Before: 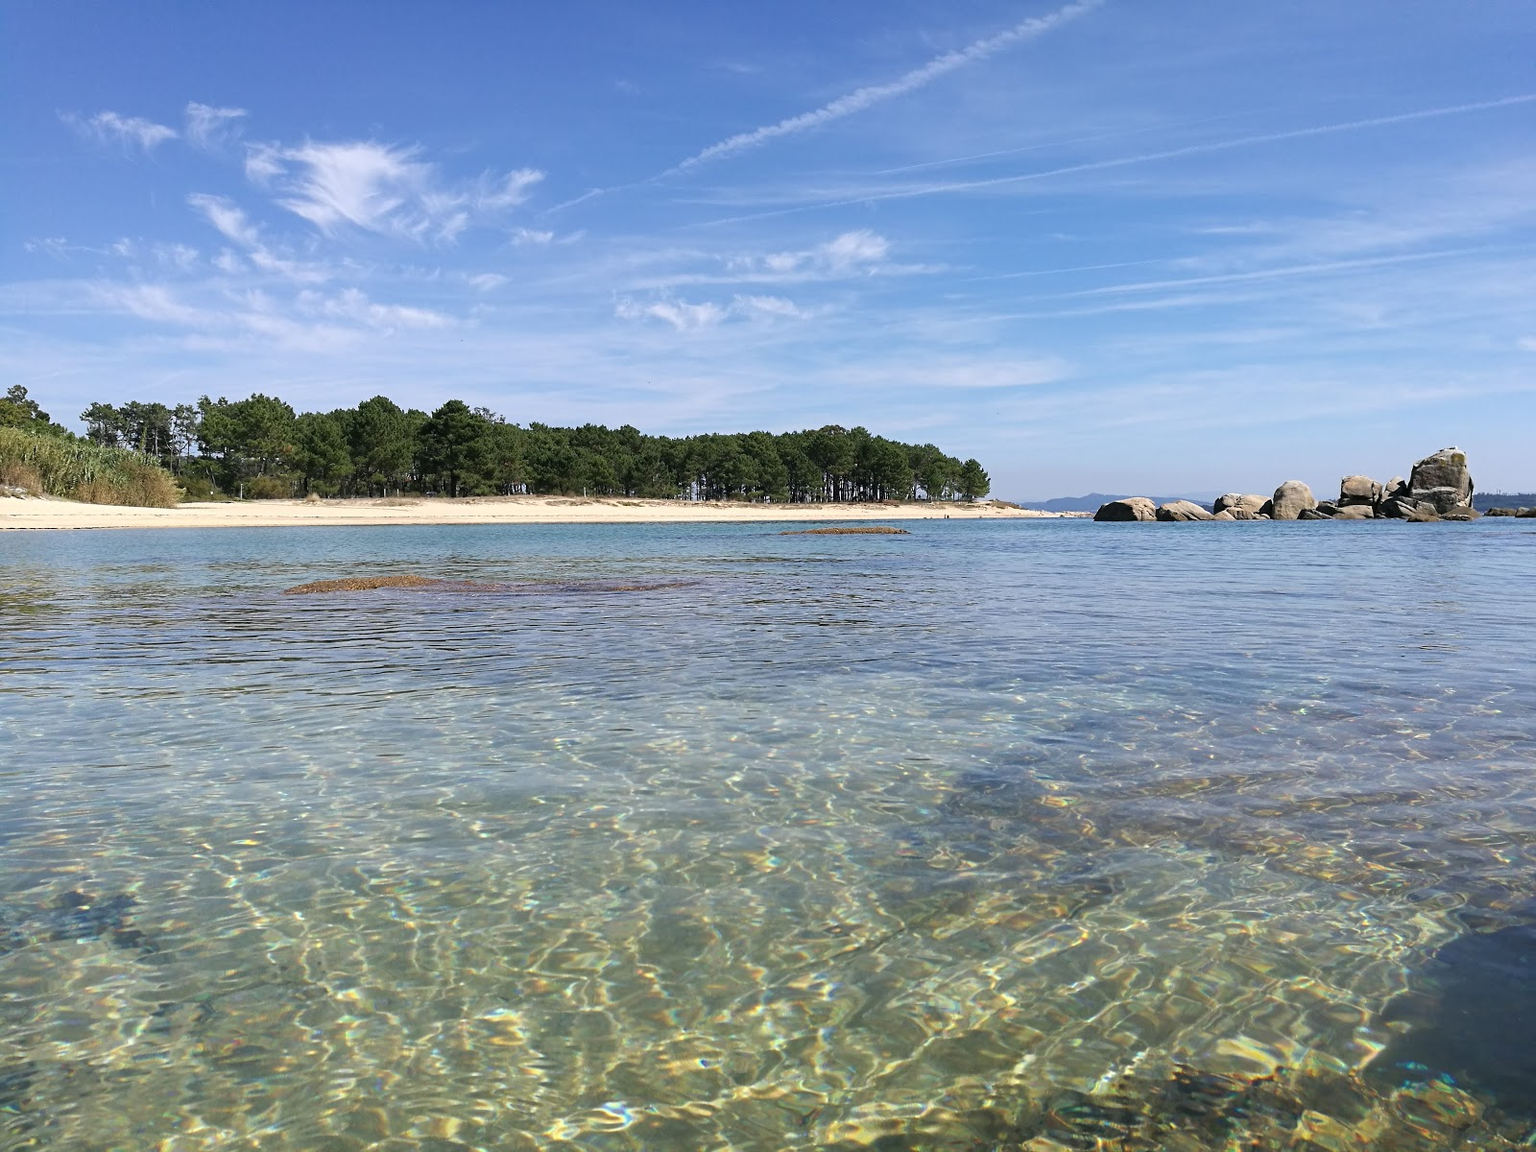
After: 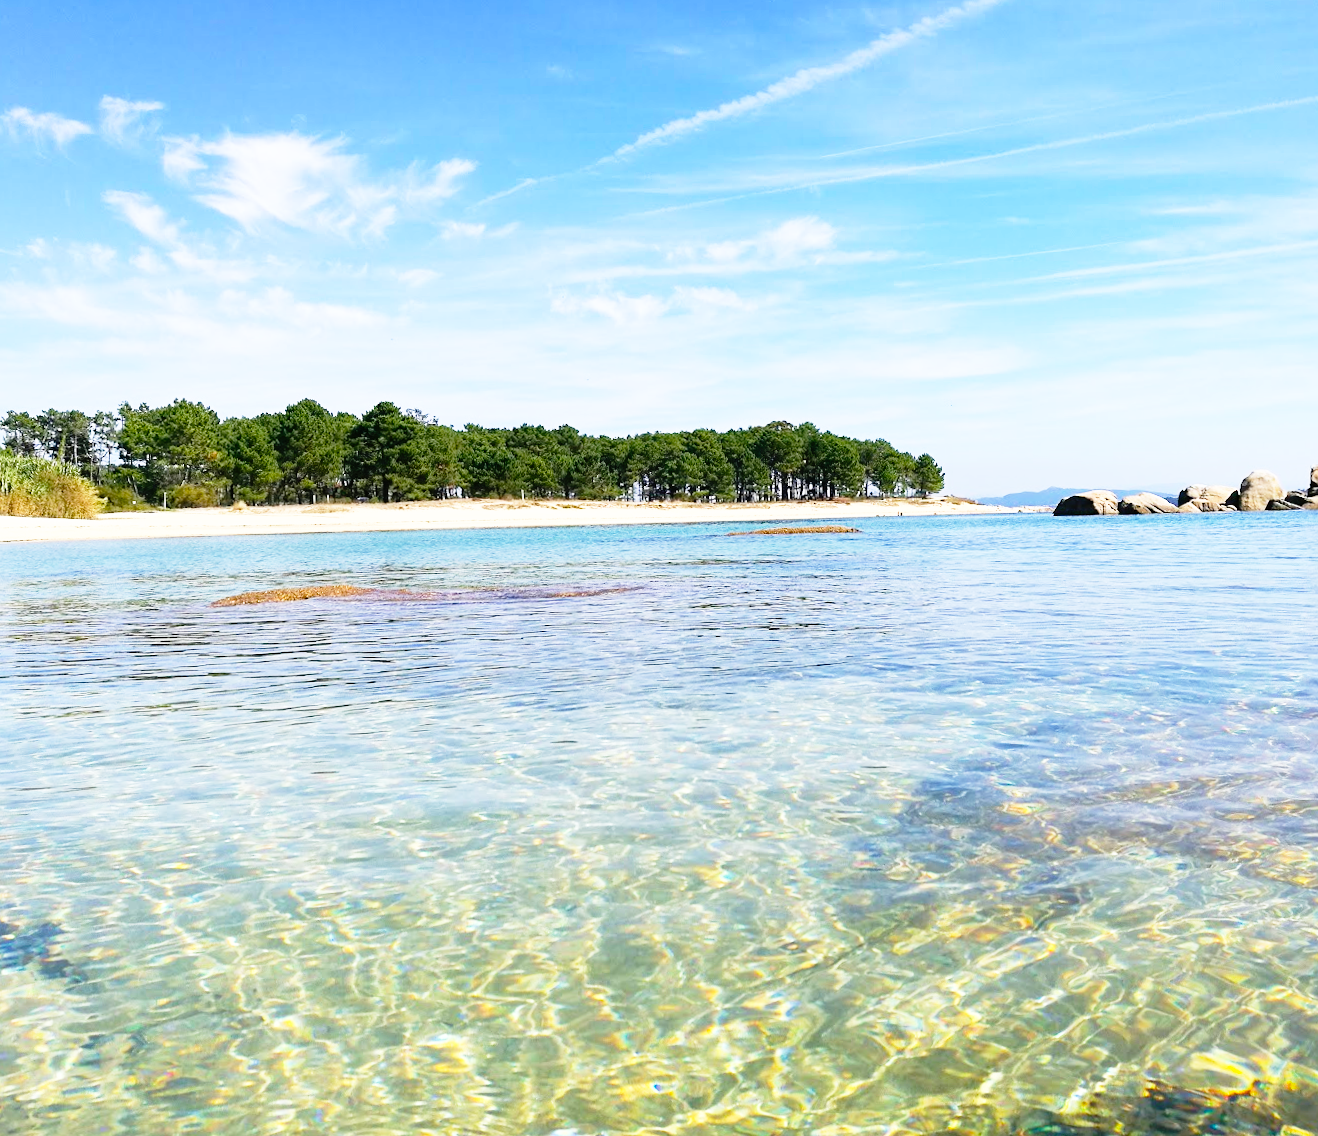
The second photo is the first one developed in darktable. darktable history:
color balance rgb: perceptual saturation grading › global saturation 30%, global vibrance 20%
crop and rotate: angle 1°, left 4.281%, top 0.642%, right 11.383%, bottom 2.486%
base curve: curves: ch0 [(0, 0) (0.012, 0.01) (0.073, 0.168) (0.31, 0.711) (0.645, 0.957) (1, 1)], preserve colors none
